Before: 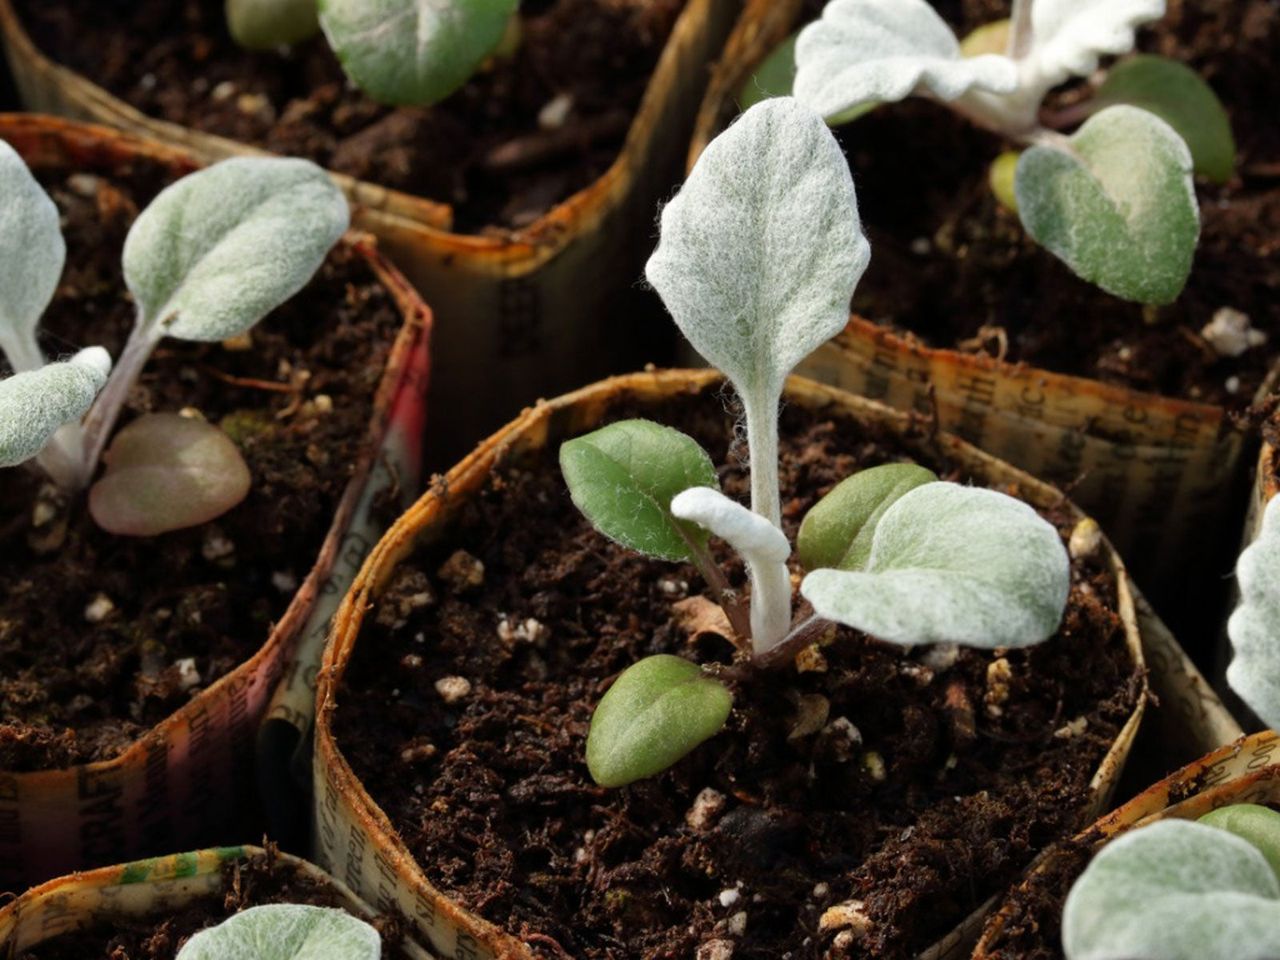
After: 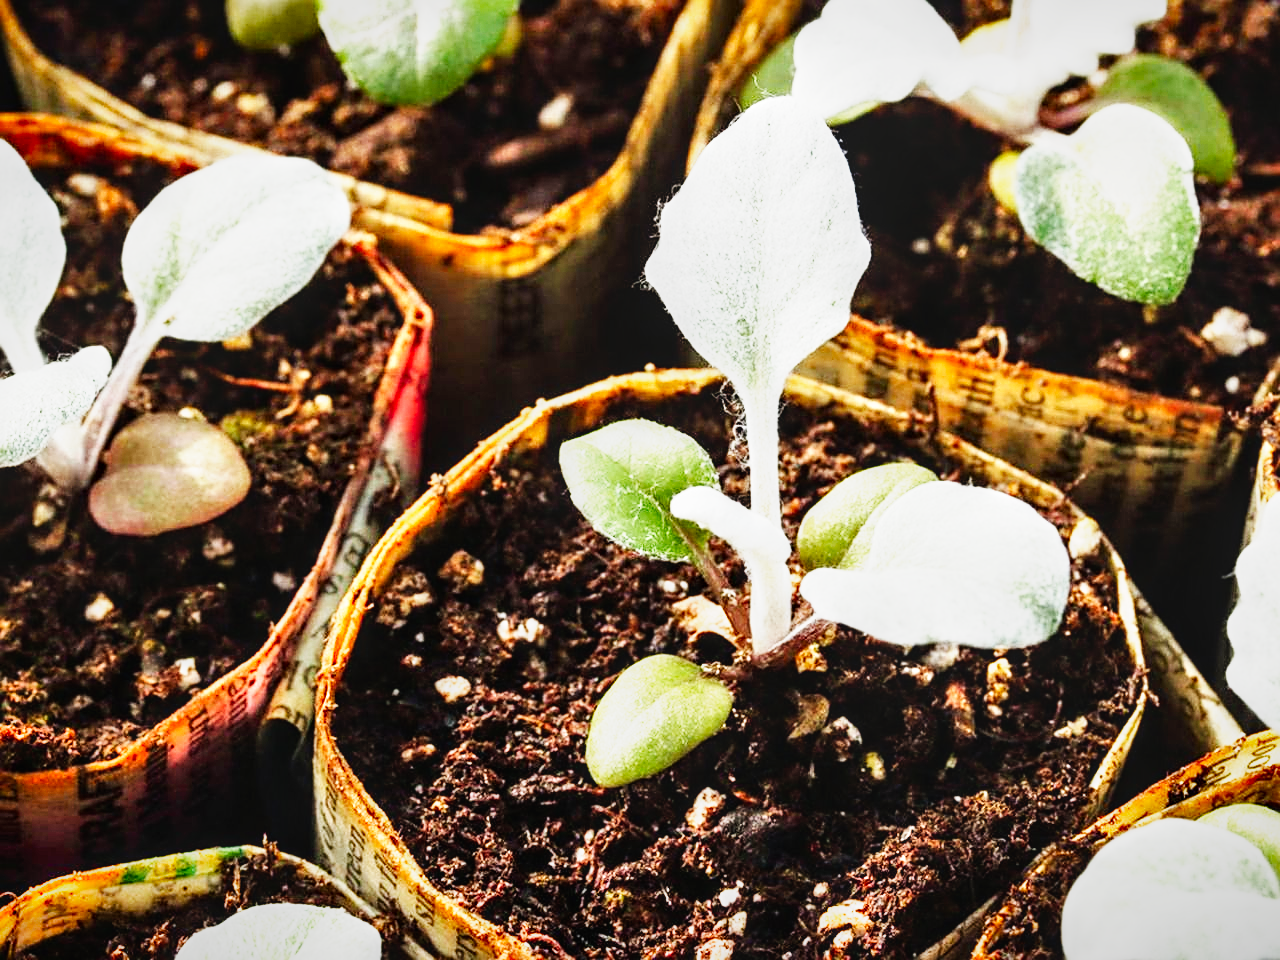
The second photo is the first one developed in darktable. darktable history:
exposure: exposure 1.21 EV, compensate exposure bias true, compensate highlight preservation false
local contrast: on, module defaults
sharpen: on, module defaults
base curve: curves: ch0 [(0, 0) (0.007, 0.004) (0.027, 0.03) (0.046, 0.07) (0.207, 0.54) (0.442, 0.872) (0.673, 0.972) (1, 1)], preserve colors none
shadows and highlights: soften with gaussian
vignetting: fall-off start 97.78%, fall-off radius 100.74%, saturation 0.371, width/height ratio 1.375
contrast brightness saturation: contrast 0.026, brightness -0.044
